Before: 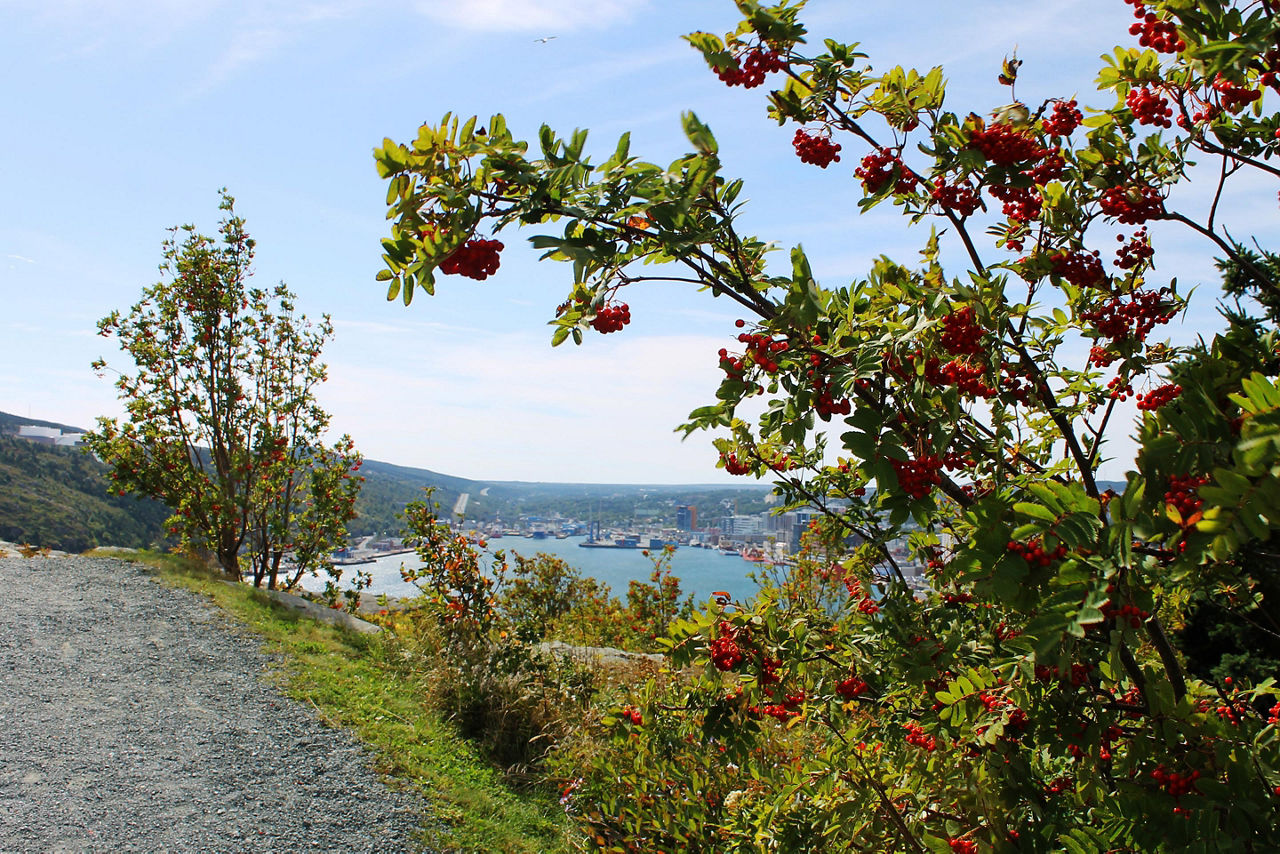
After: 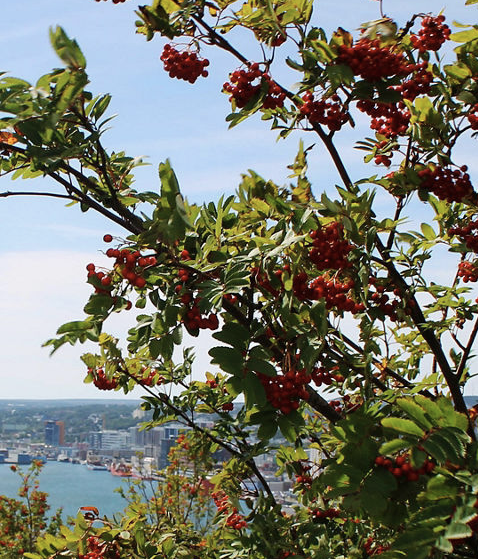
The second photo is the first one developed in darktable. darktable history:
contrast brightness saturation: saturation -0.156
crop and rotate: left 49.44%, top 10.13%, right 13.169%, bottom 24.32%
exposure: exposure -0.04 EV, compensate exposure bias true, compensate highlight preservation false
